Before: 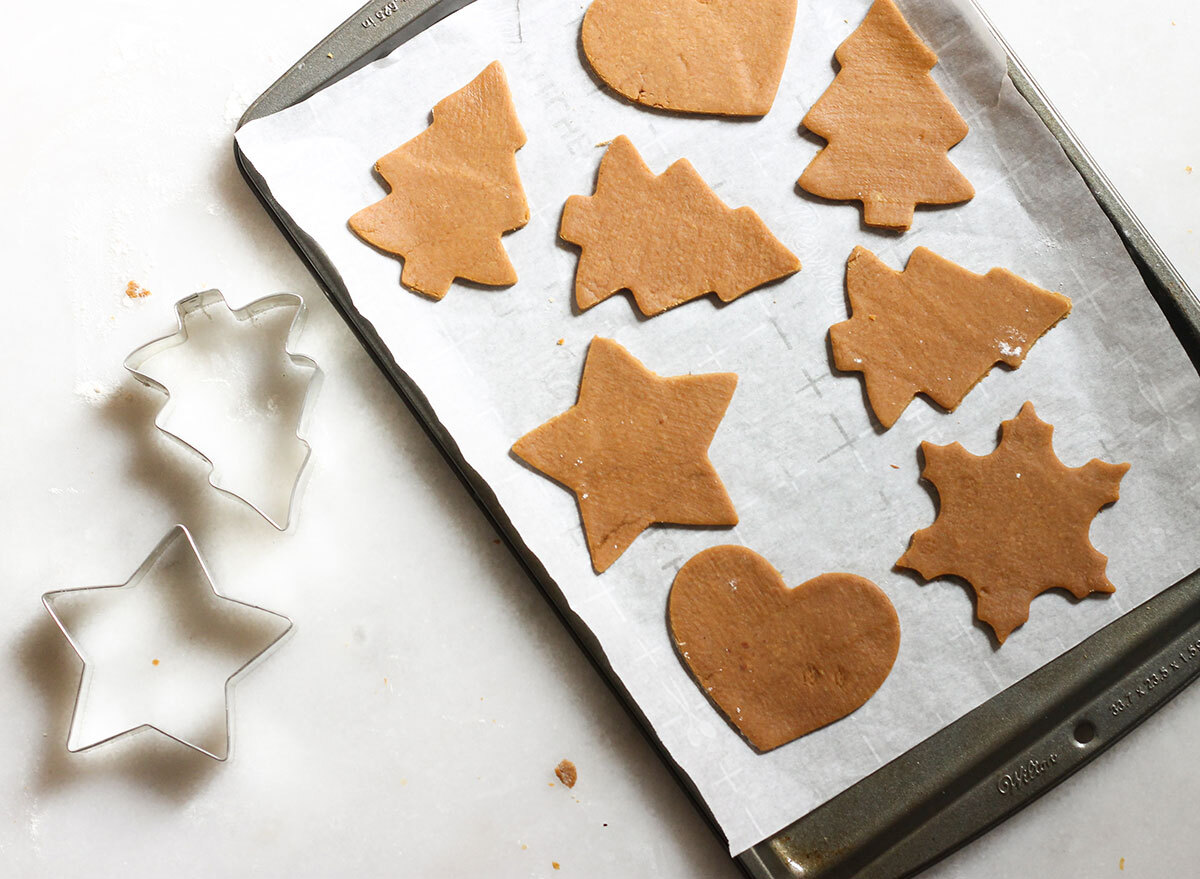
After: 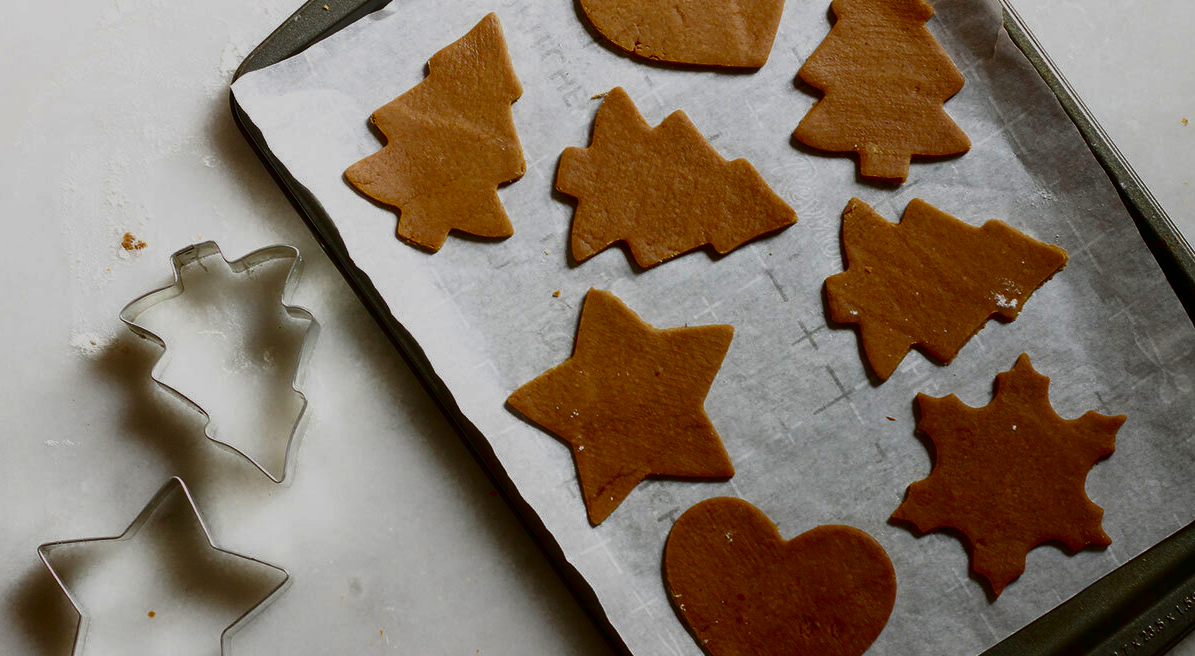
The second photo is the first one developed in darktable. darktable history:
crop: left 0.387%, top 5.469%, bottom 19.809%
contrast brightness saturation: contrast 0.09, brightness -0.59, saturation 0.17
tone equalizer: -8 EV 0.25 EV, -7 EV 0.417 EV, -6 EV 0.417 EV, -5 EV 0.25 EV, -3 EV -0.25 EV, -2 EV -0.417 EV, -1 EV -0.417 EV, +0 EV -0.25 EV, edges refinement/feathering 500, mask exposure compensation -1.57 EV, preserve details guided filter
velvia: on, module defaults
